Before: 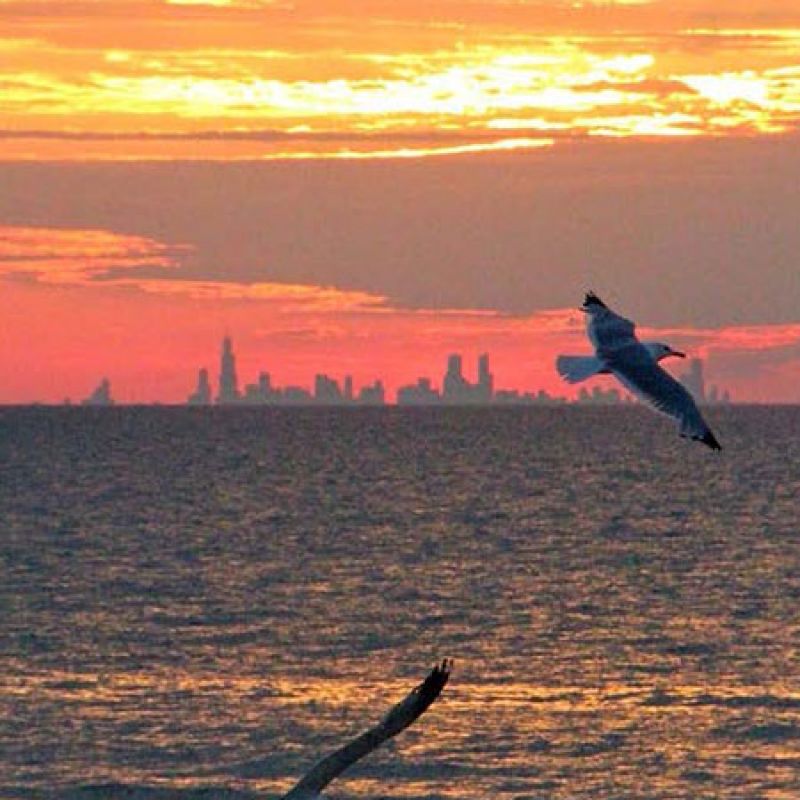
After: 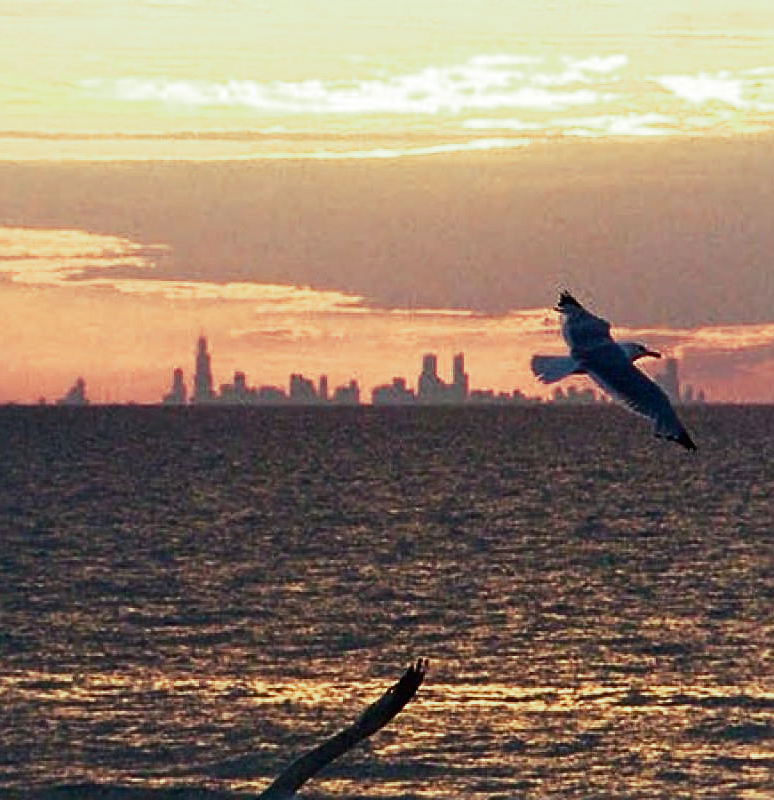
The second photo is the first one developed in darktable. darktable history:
sharpen: on, module defaults
tone equalizer: on, module defaults
crop and rotate: left 3.238%
contrast brightness saturation: contrast 0.28
contrast equalizer: octaves 7, y [[0.6 ×6], [0.55 ×6], [0 ×6], [0 ×6], [0 ×6]], mix -0.2
split-toning: shadows › hue 290.82°, shadows › saturation 0.34, highlights › saturation 0.38, balance 0, compress 50%
shadows and highlights: shadows -23.08, highlights 46.15, soften with gaussian
